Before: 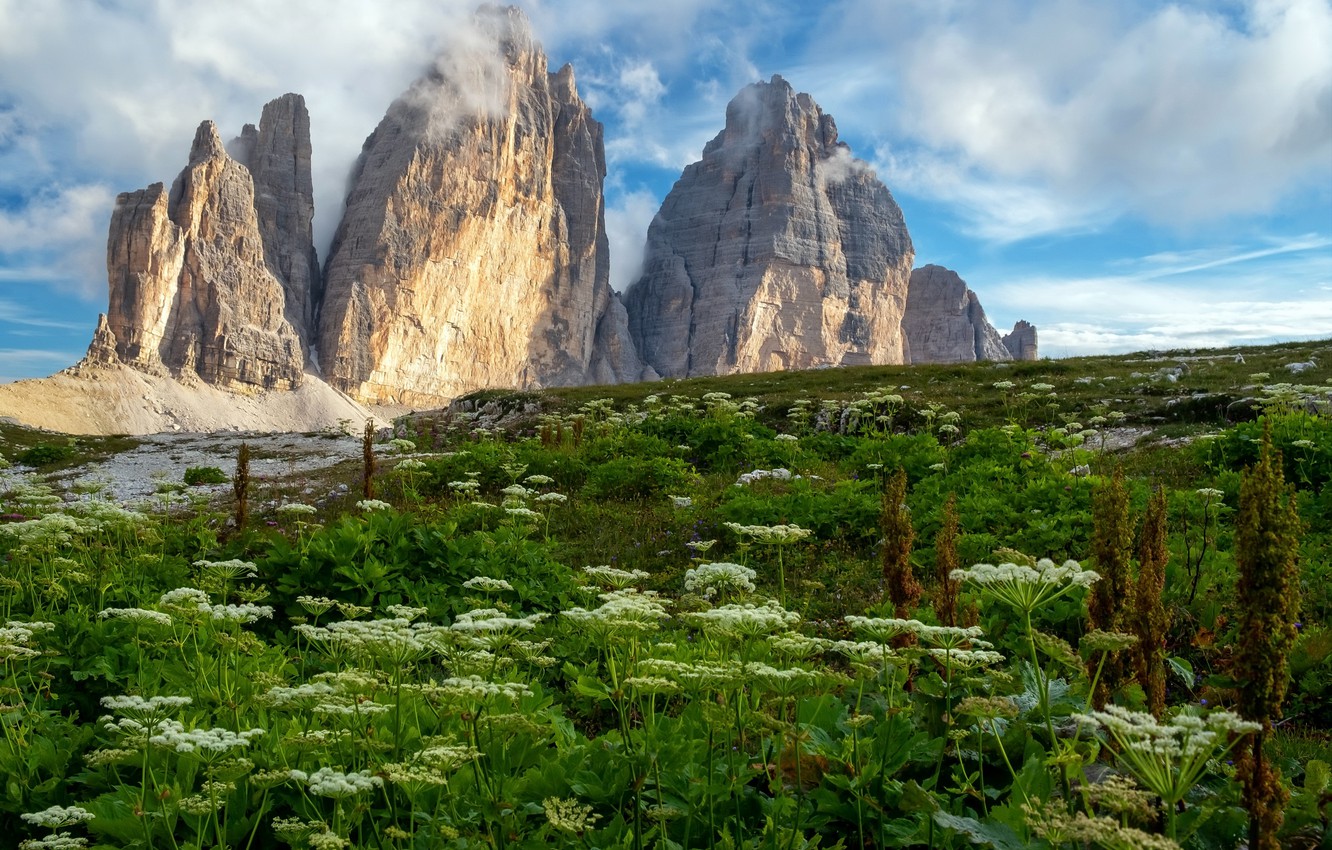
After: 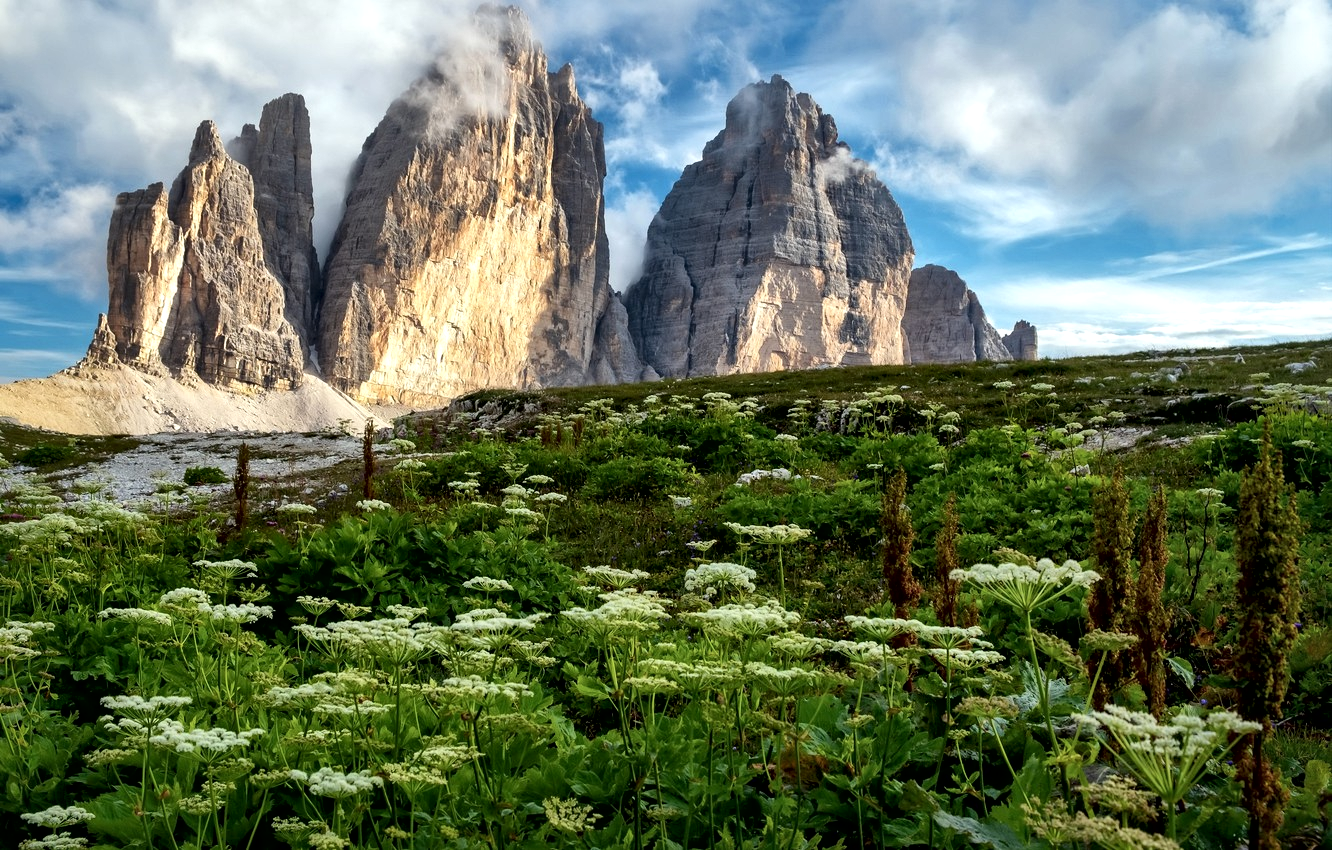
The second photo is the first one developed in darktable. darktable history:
local contrast: mode bilateral grid, contrast 70, coarseness 75, detail 180%, midtone range 0.2
